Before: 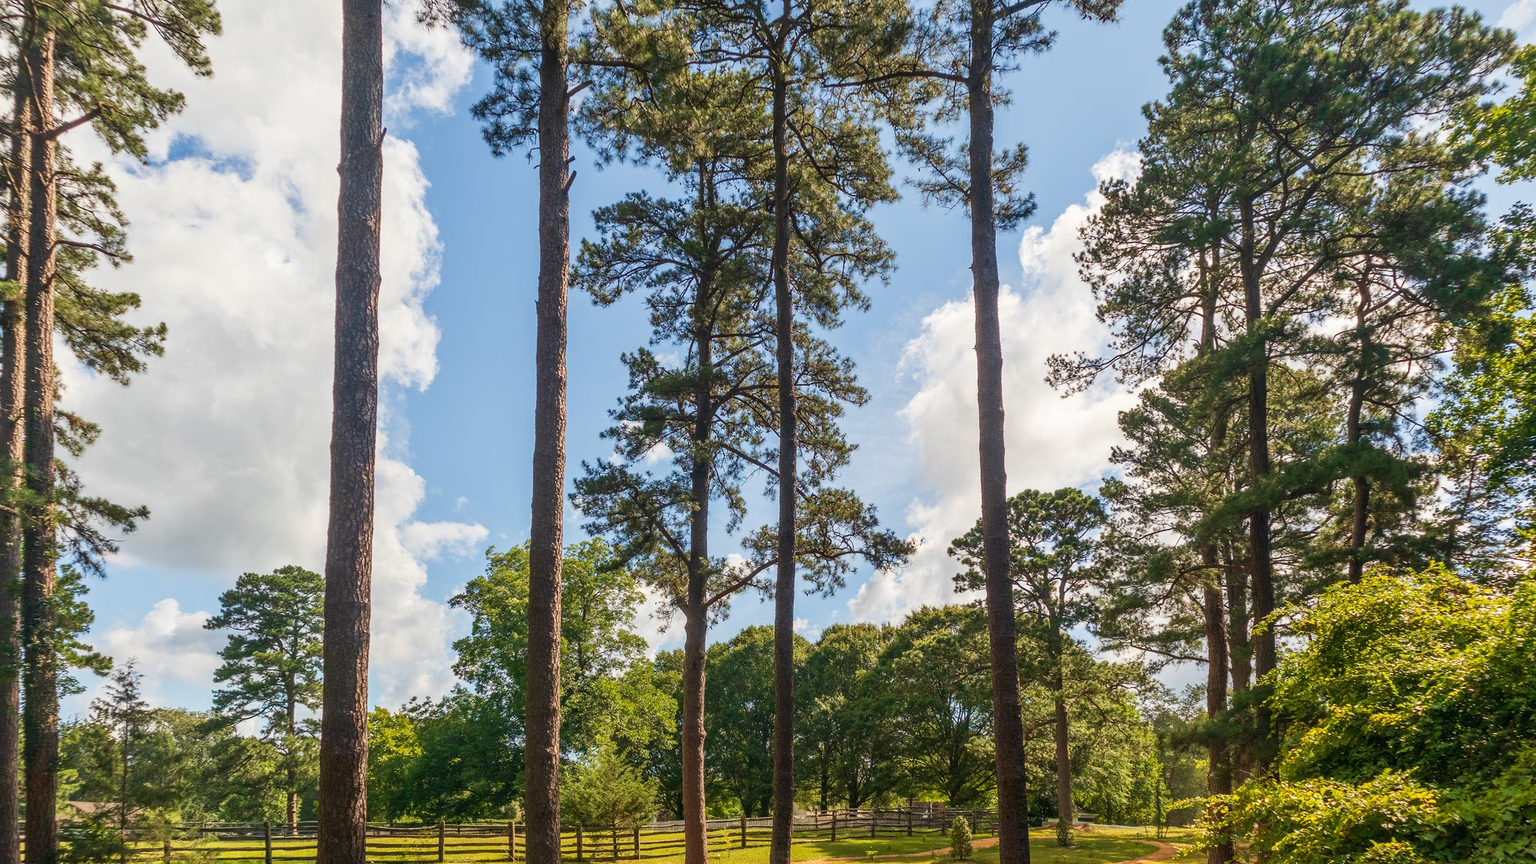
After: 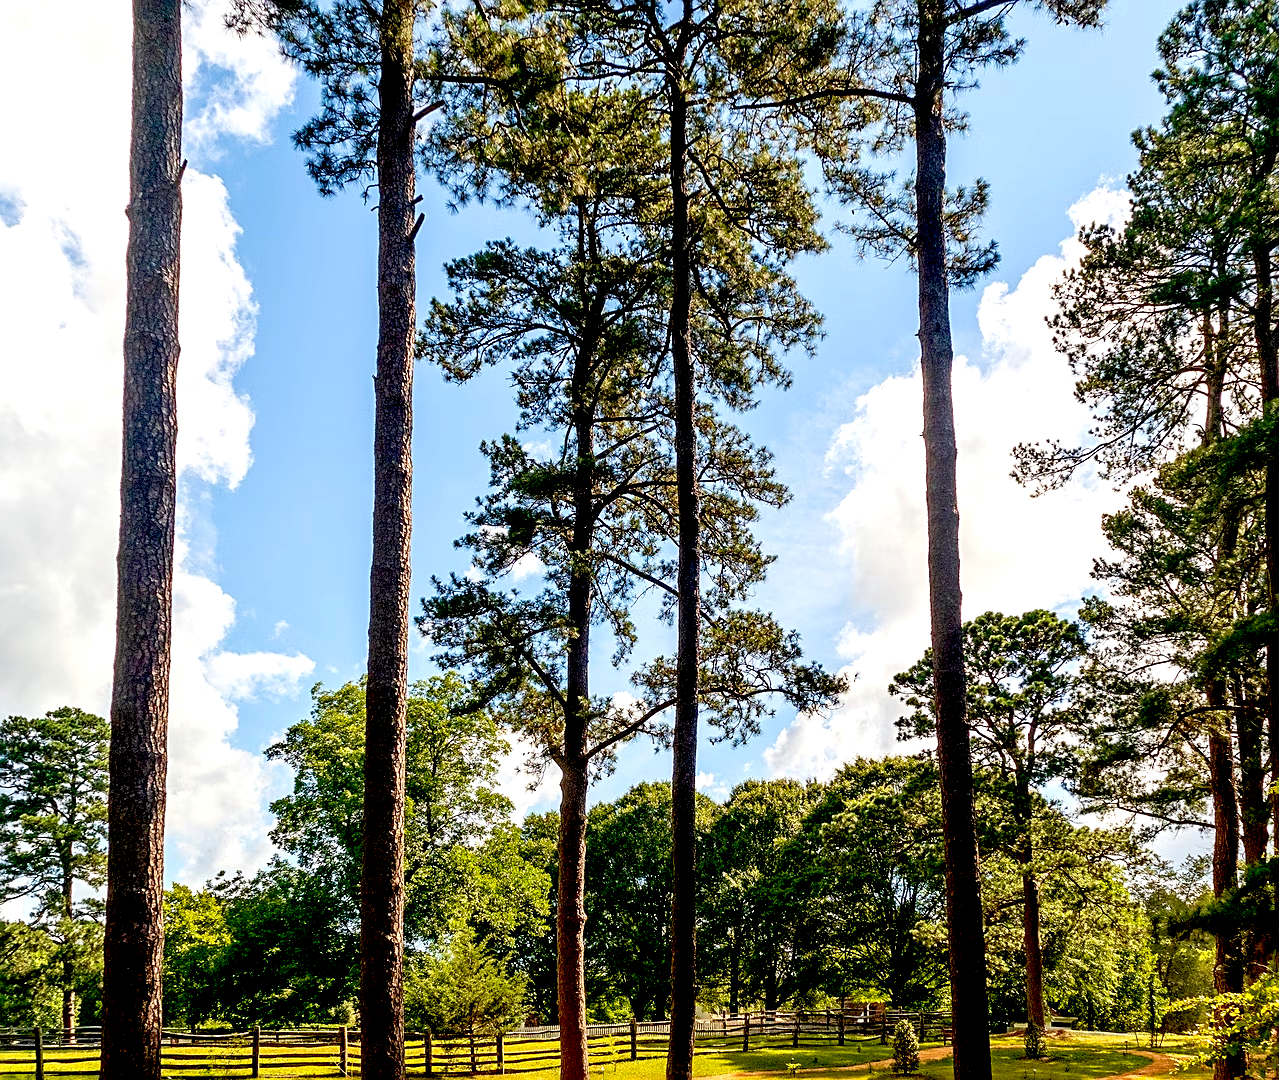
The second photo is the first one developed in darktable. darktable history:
crop: left 15.419%, right 17.914%
exposure: black level correction 0.04, exposure 0.5 EV, compensate highlight preservation false
sharpen: on, module defaults
